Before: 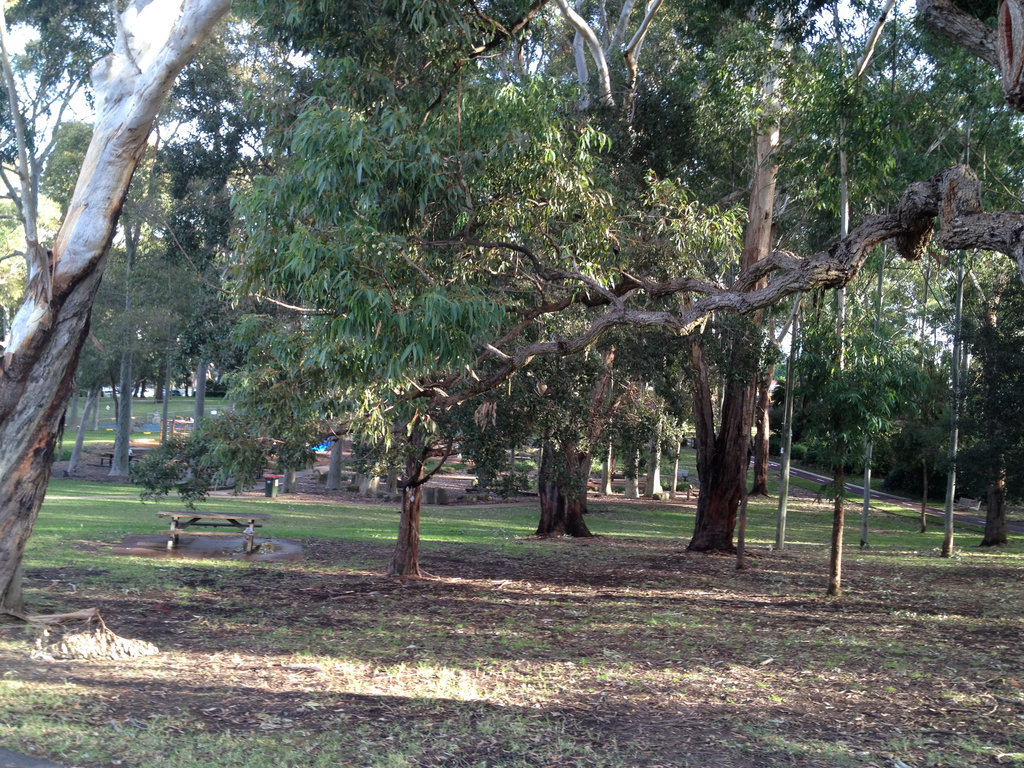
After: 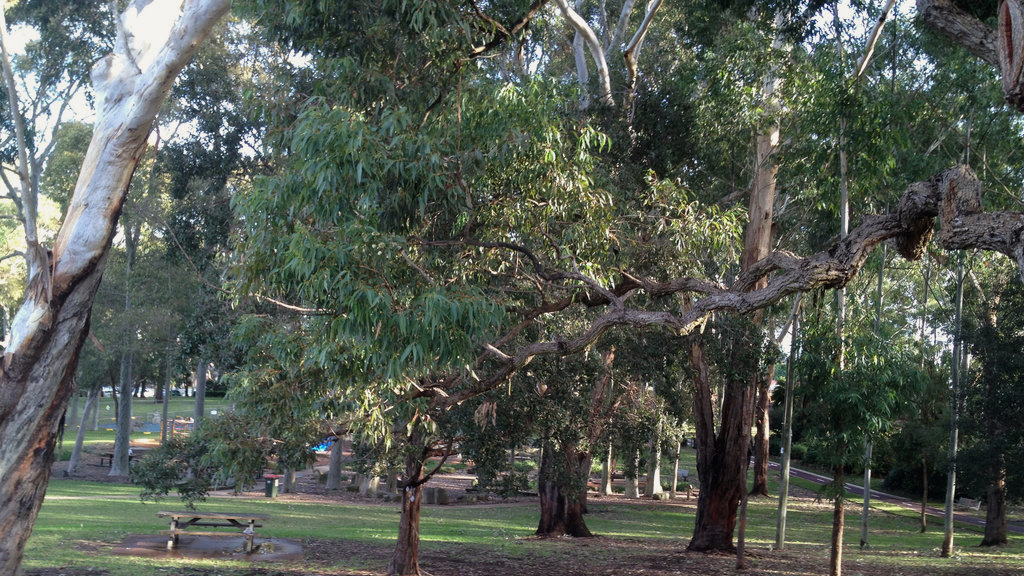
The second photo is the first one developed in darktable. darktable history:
exposure: exposure -0.158 EV, compensate highlight preservation false
crop: bottom 24.99%
color calibration: x 0.342, y 0.356, temperature 5140.29 K
